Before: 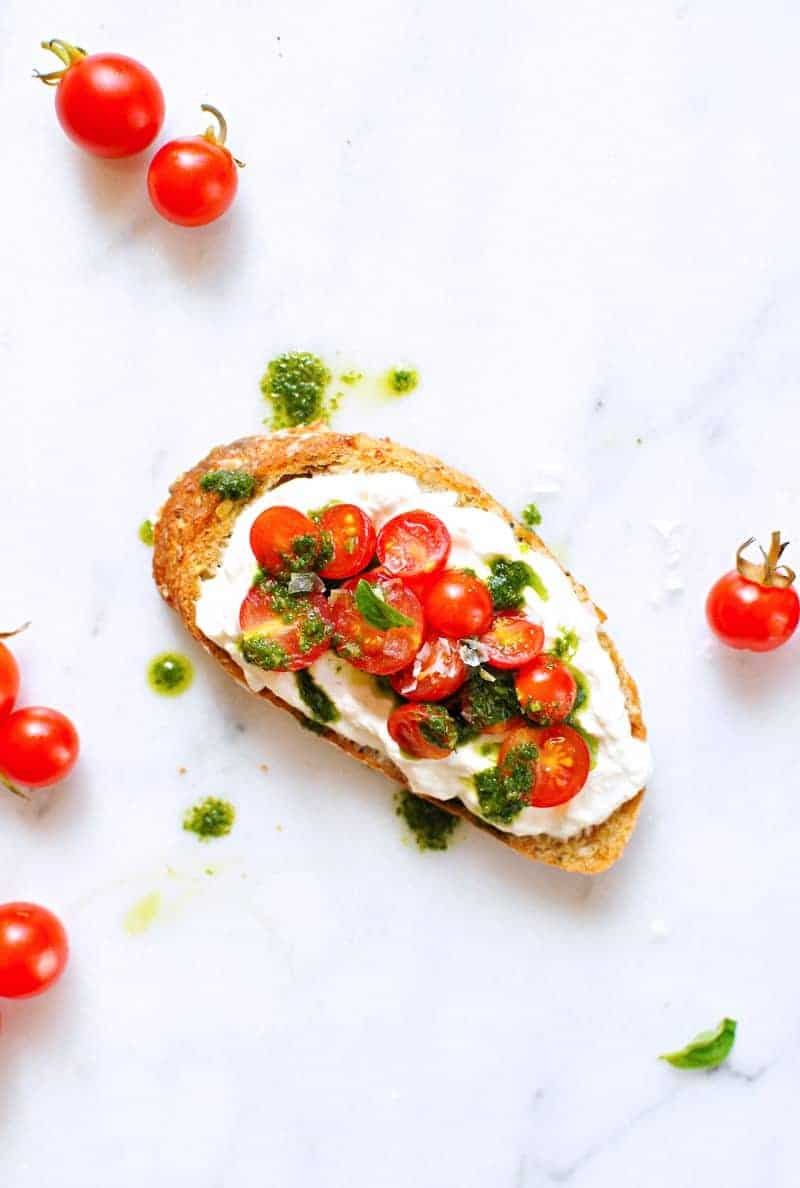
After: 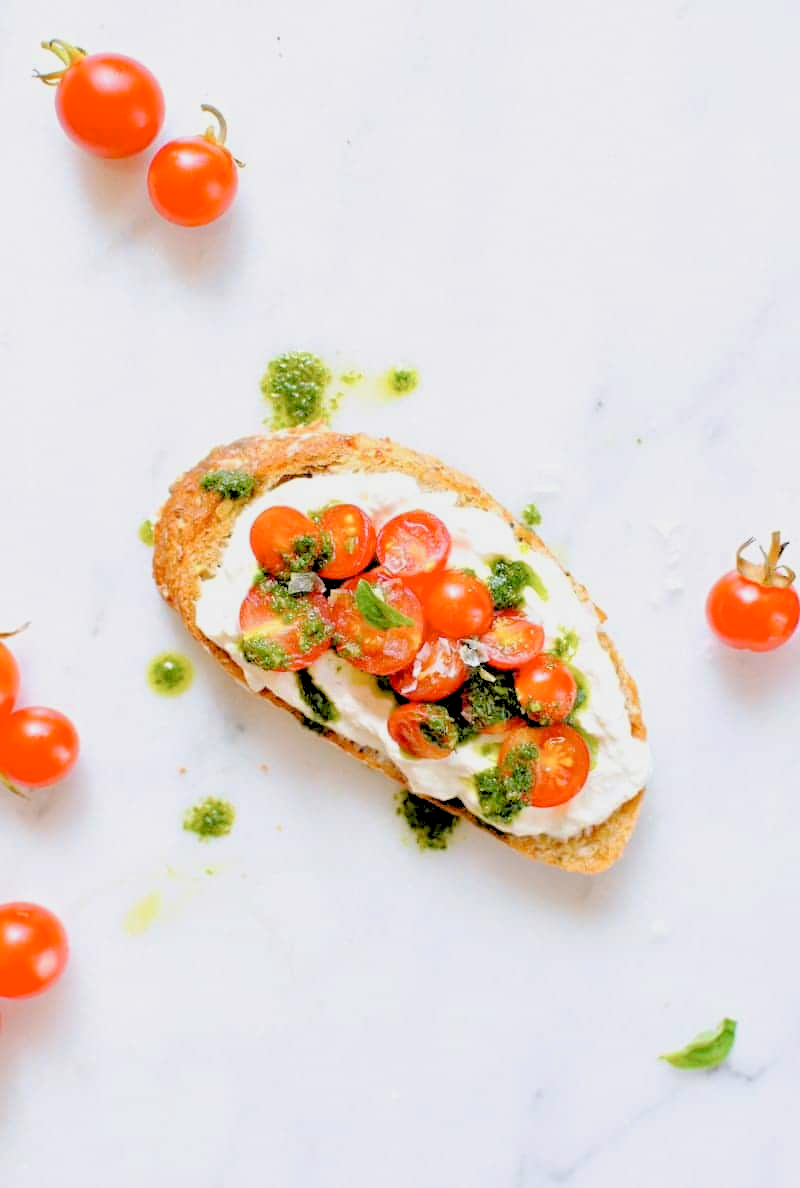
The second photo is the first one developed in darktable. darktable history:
tone curve: curves: ch0 [(0, 0) (0.003, 0.003) (0.011, 0.014) (0.025, 0.027) (0.044, 0.044) (0.069, 0.064) (0.1, 0.108) (0.136, 0.153) (0.177, 0.208) (0.224, 0.275) (0.277, 0.349) (0.335, 0.422) (0.399, 0.492) (0.468, 0.557) (0.543, 0.617) (0.623, 0.682) (0.709, 0.745) (0.801, 0.826) (0.898, 0.916) (1, 1)], preserve colors none
rgb levels: preserve colors sum RGB, levels [[0.038, 0.433, 0.934], [0, 0.5, 1], [0, 0.5, 1]]
white balance: red 1, blue 1
